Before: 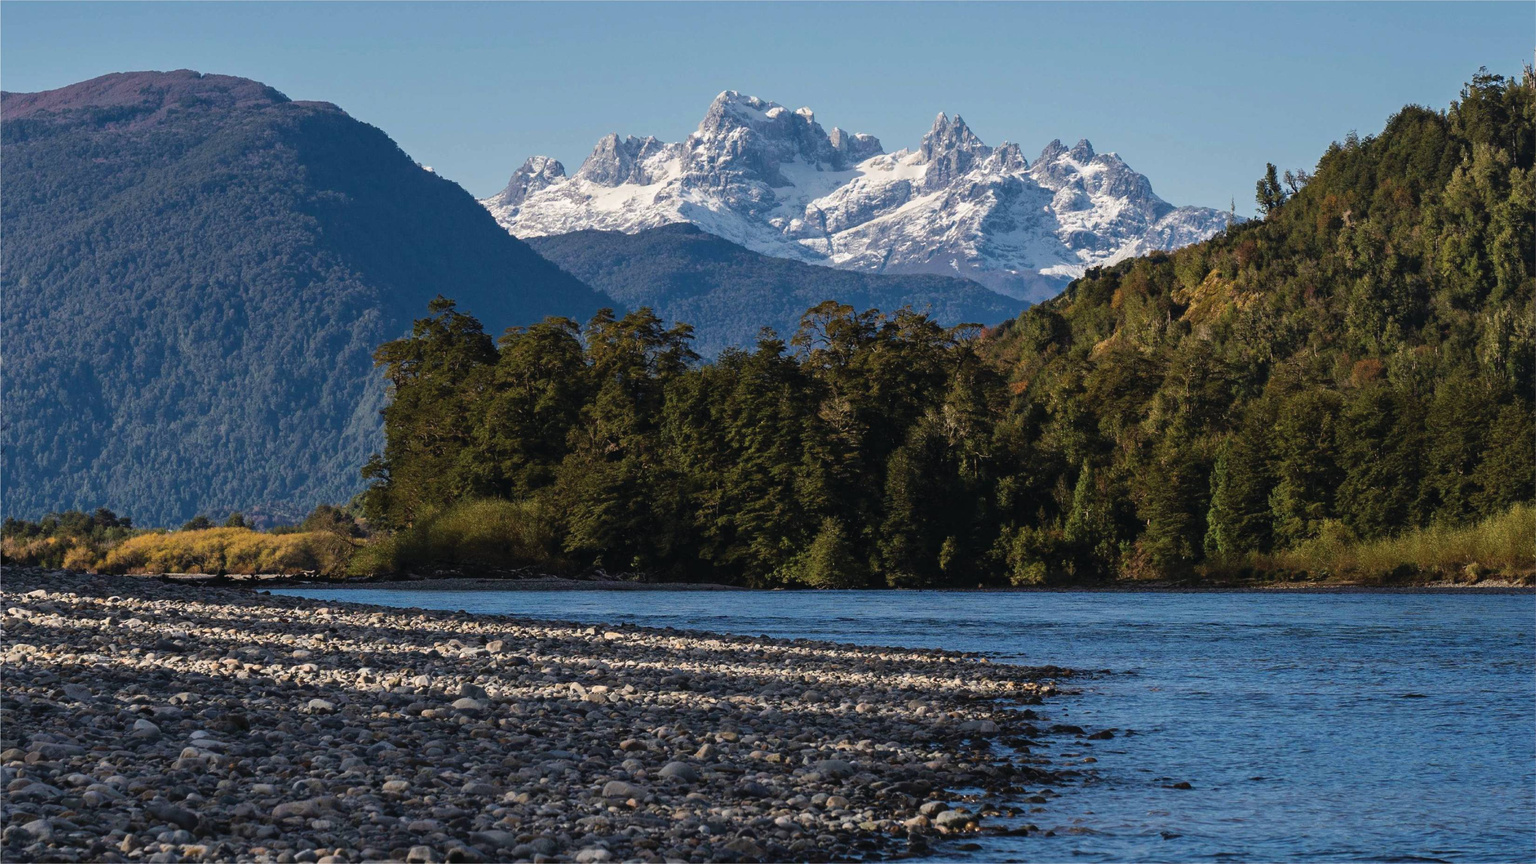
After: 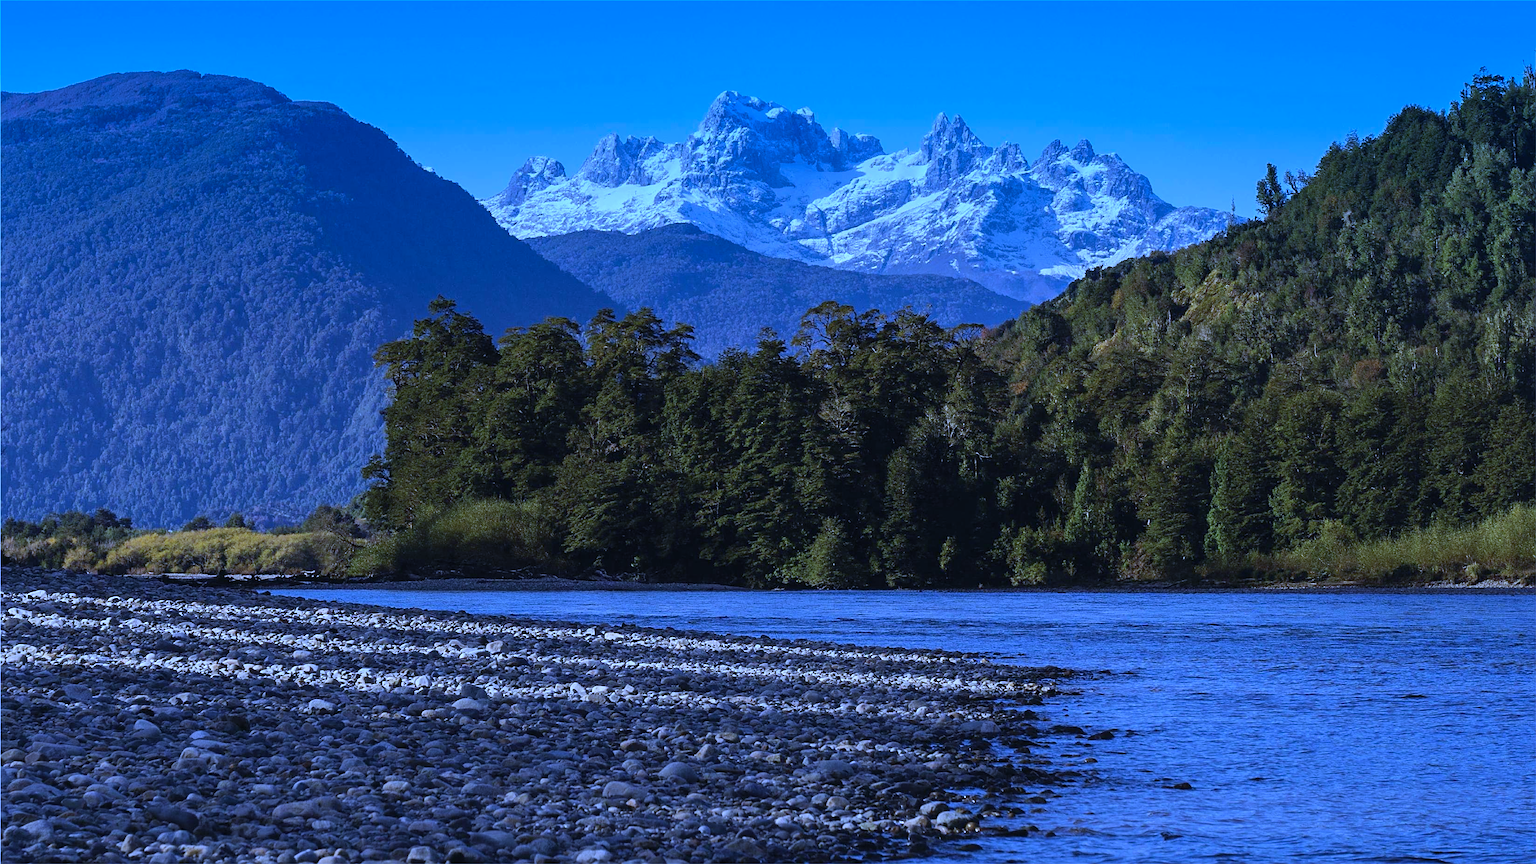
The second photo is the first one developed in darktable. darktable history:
graduated density: density 2.02 EV, hardness 44%, rotation 0.374°, offset 8.21, hue 208.8°, saturation 97%
white balance: red 0.766, blue 1.537
sharpen: on, module defaults
